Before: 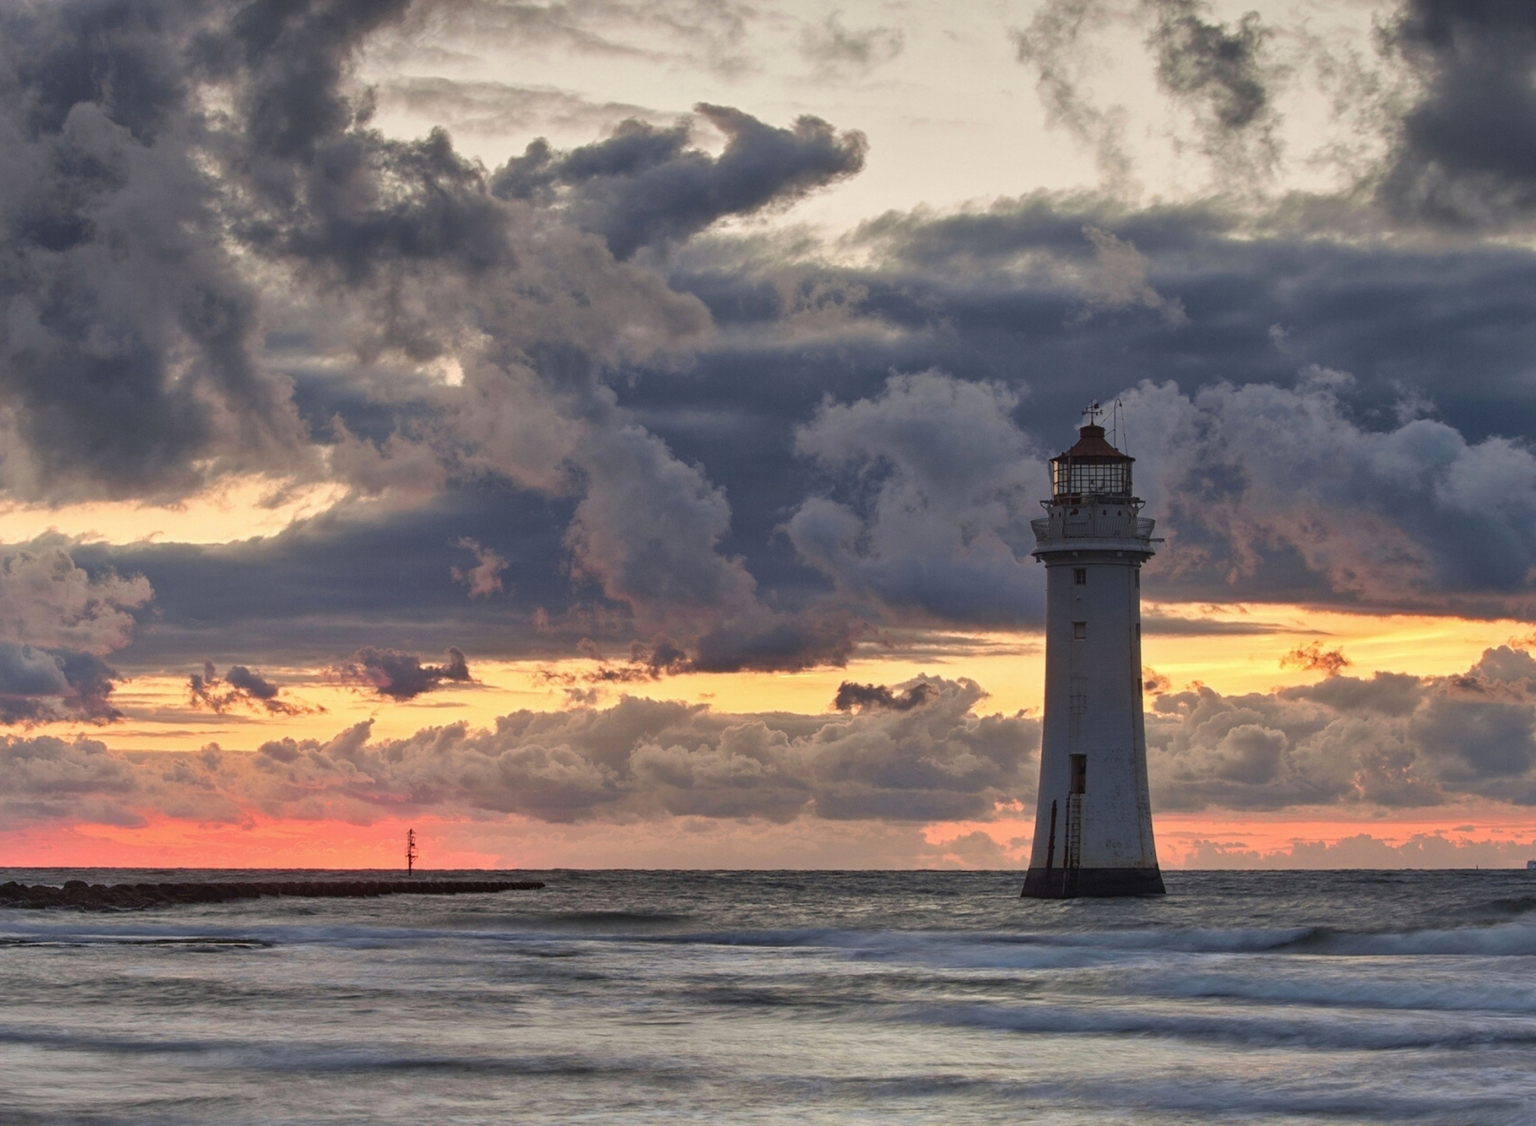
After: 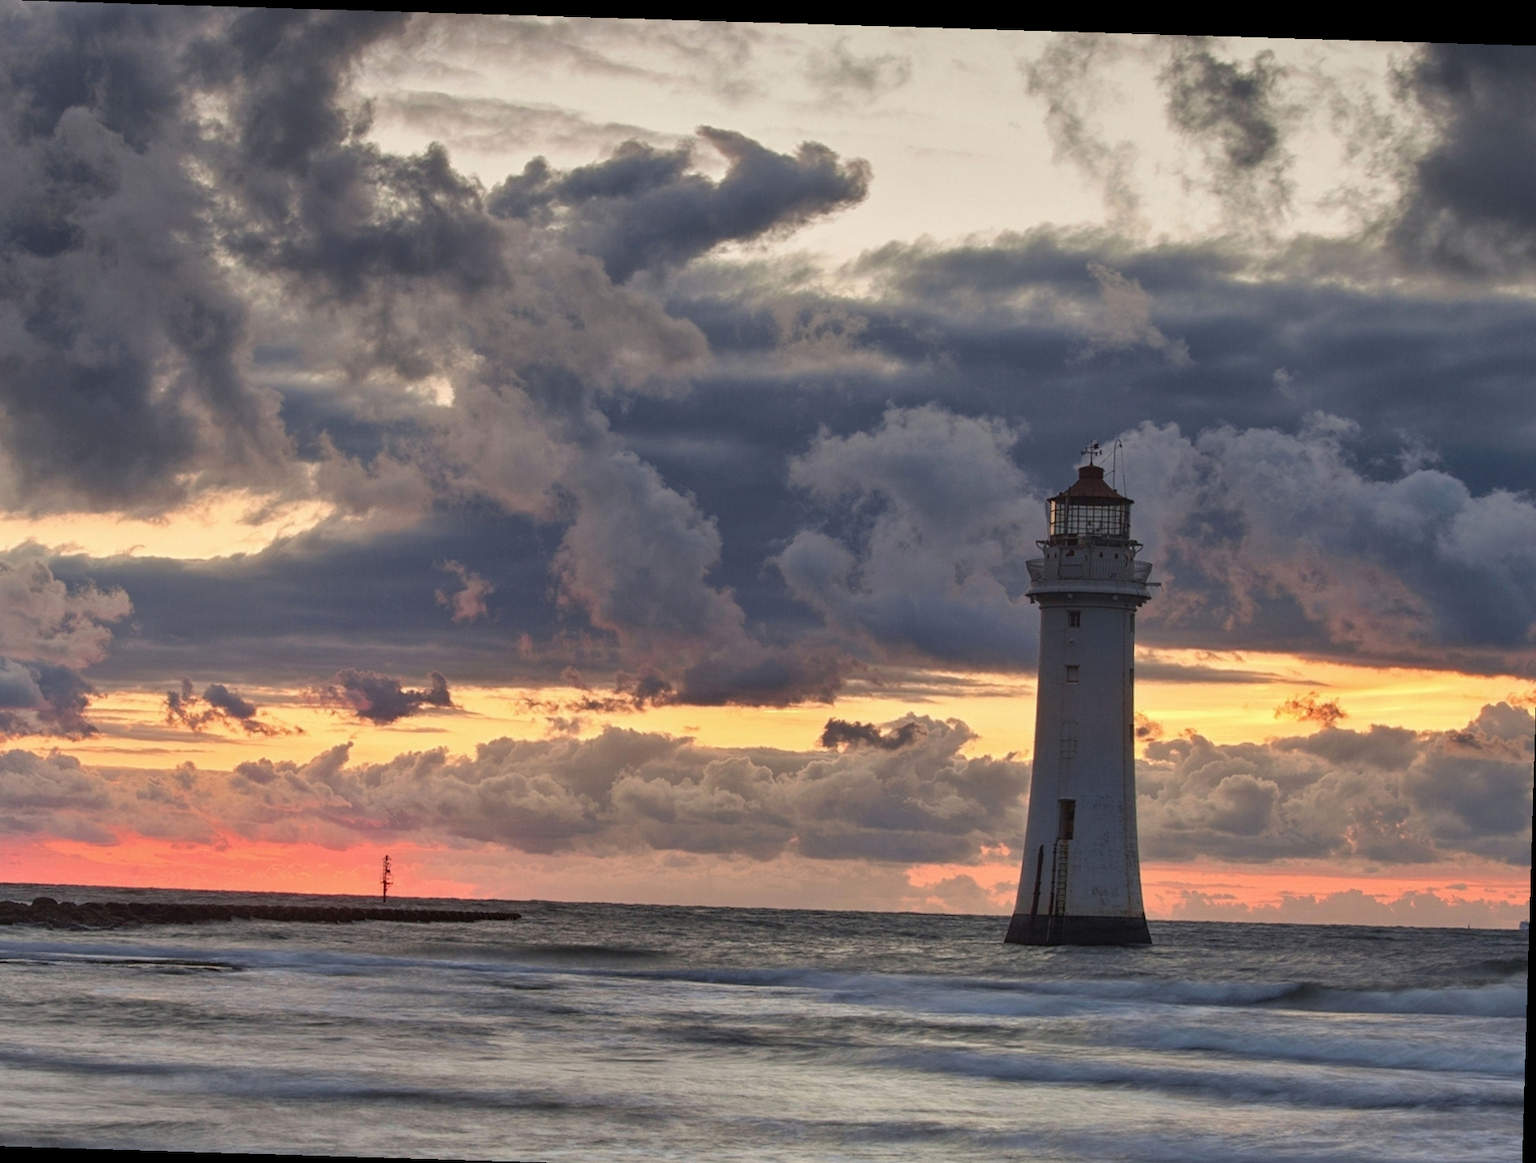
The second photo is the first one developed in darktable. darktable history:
rotate and perspective: rotation 1.72°, automatic cropping off
crop and rotate: left 2.536%, right 1.107%, bottom 2.246%
